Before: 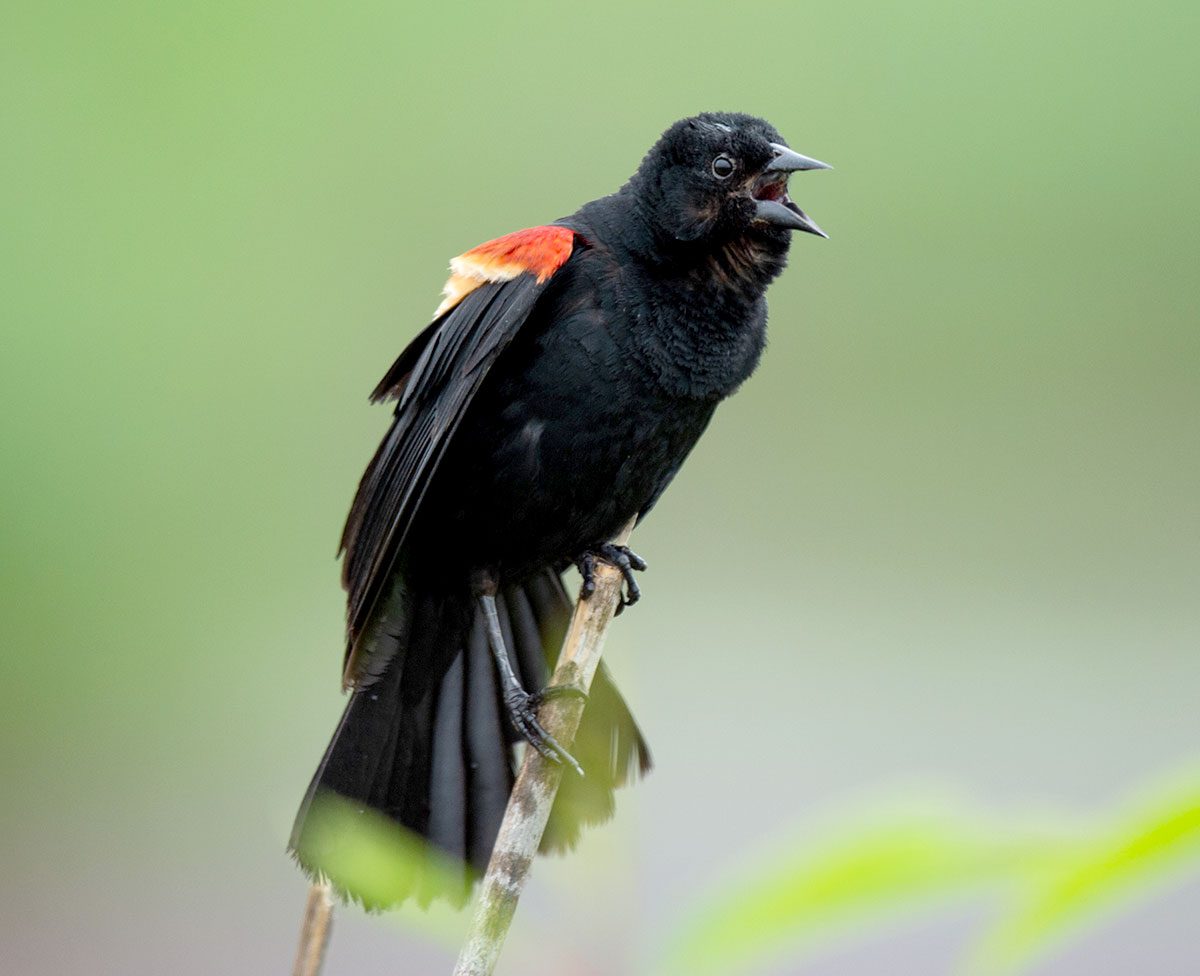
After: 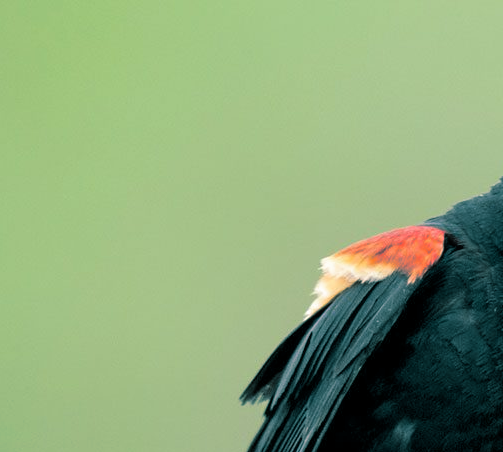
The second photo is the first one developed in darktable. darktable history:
split-toning: shadows › hue 186.43°, highlights › hue 49.29°, compress 30.29%
crop and rotate: left 10.817%, top 0.062%, right 47.194%, bottom 53.626%
